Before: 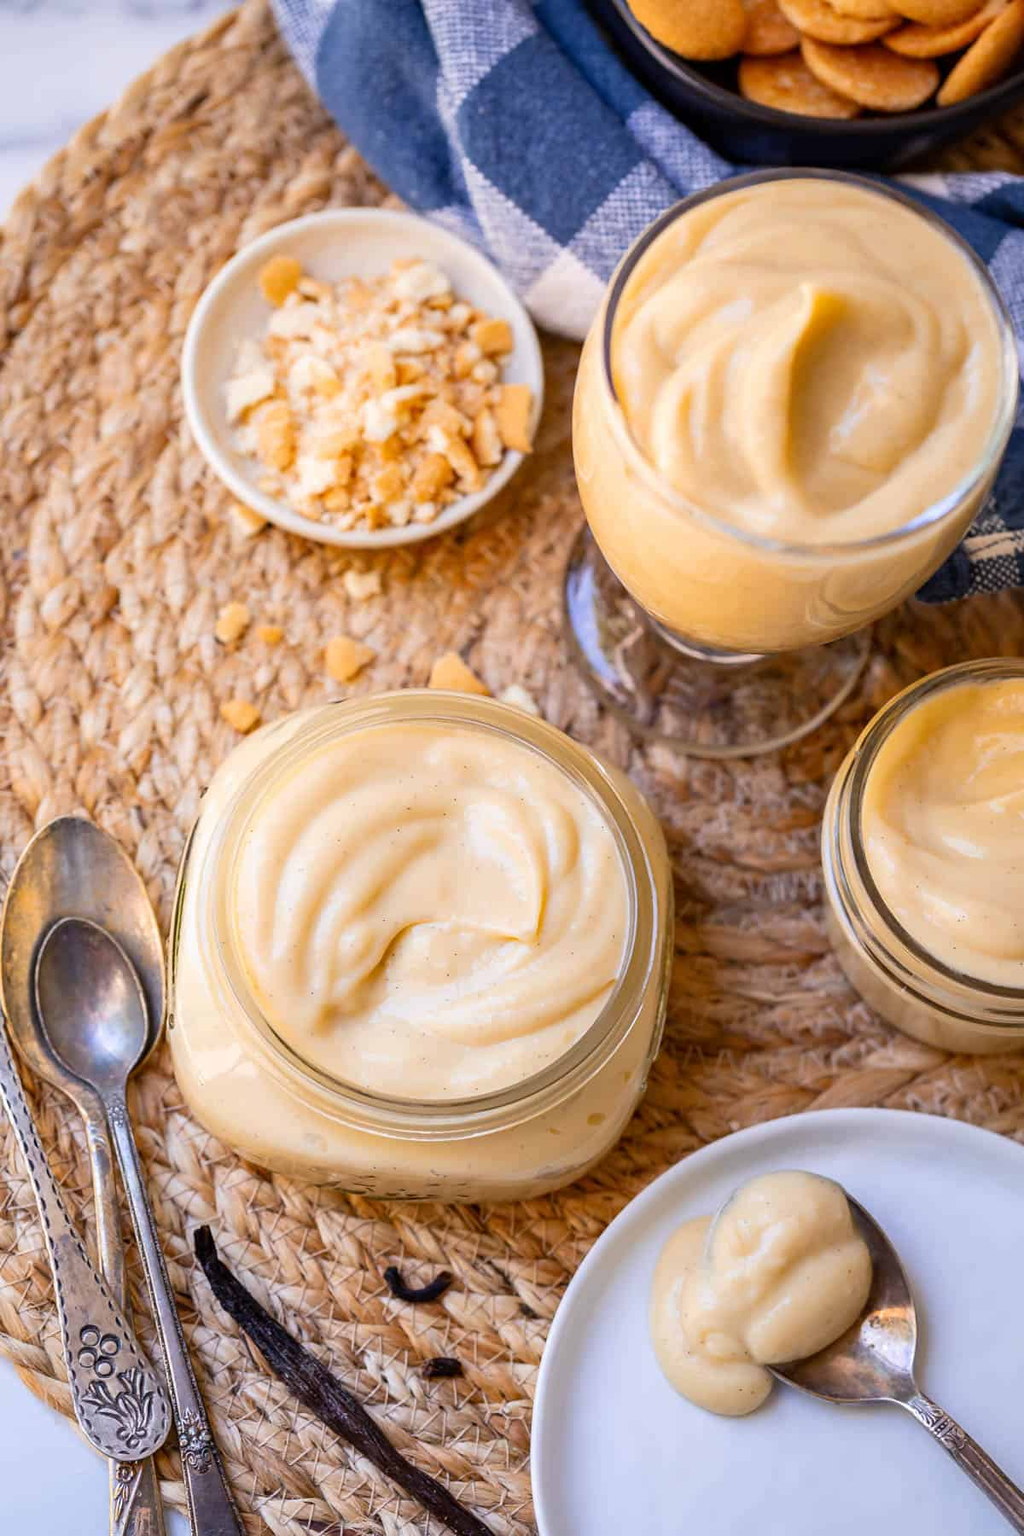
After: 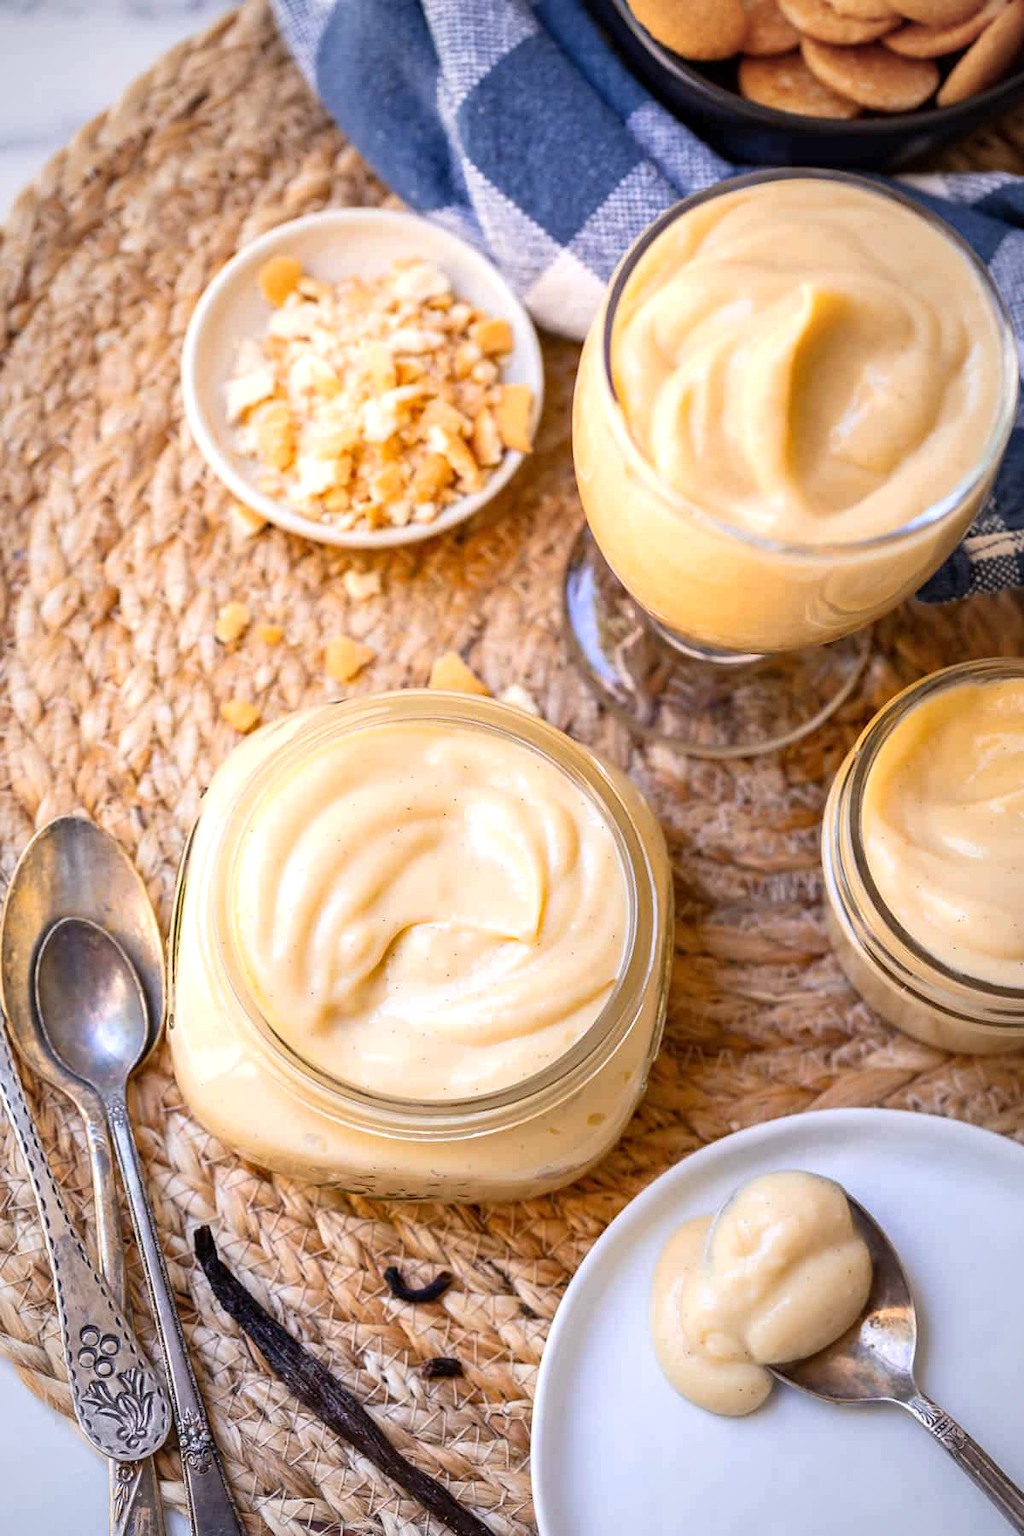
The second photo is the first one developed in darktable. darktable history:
vignetting: fall-off start 72.58%, fall-off radius 107.54%, width/height ratio 0.724
exposure: exposure 0.296 EV, compensate highlight preservation false
